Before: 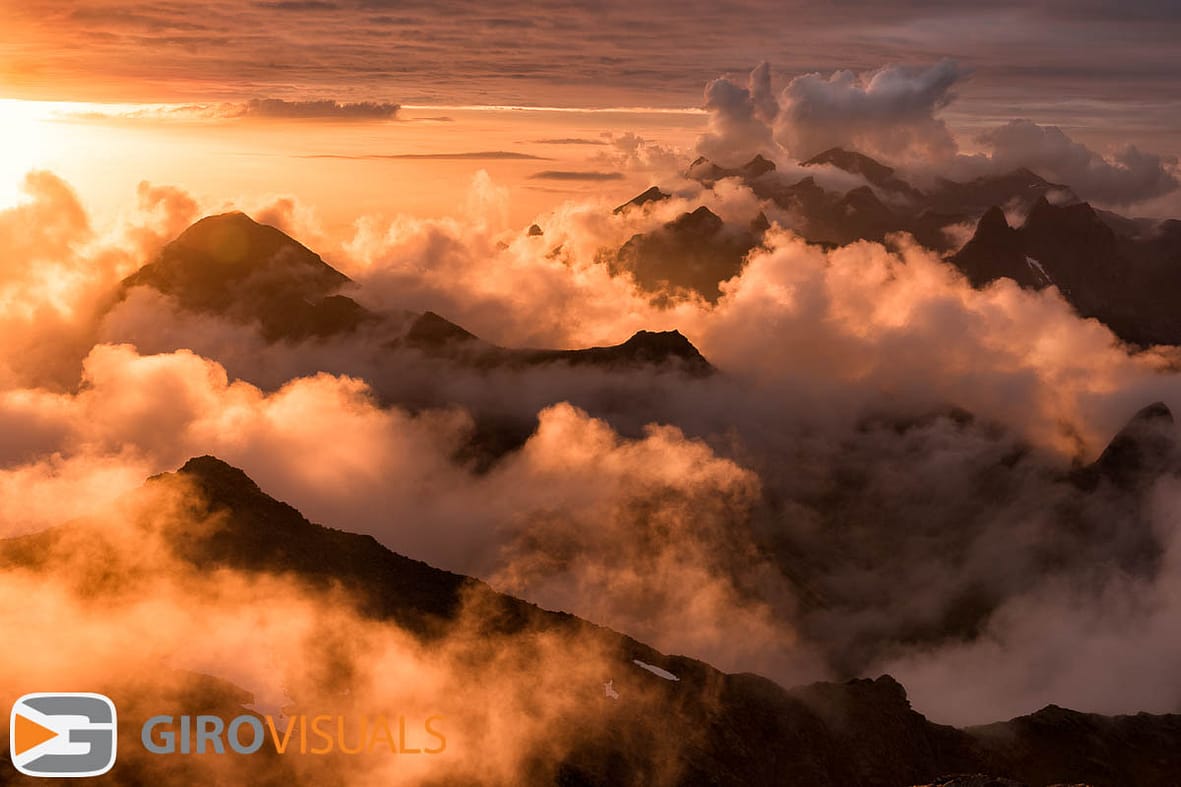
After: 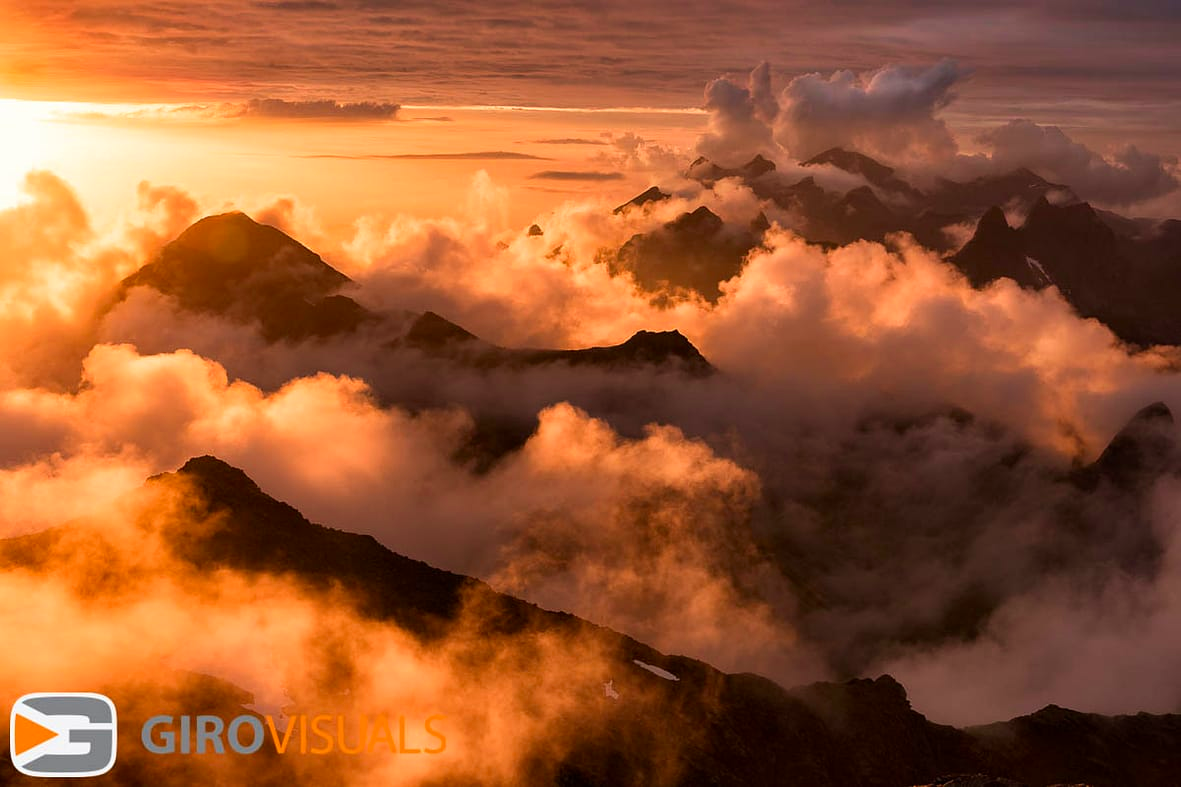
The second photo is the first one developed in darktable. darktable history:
velvia: on, module defaults
contrast brightness saturation: contrast 0.083, saturation 0.199
exposure: compensate exposure bias true, compensate highlight preservation false
